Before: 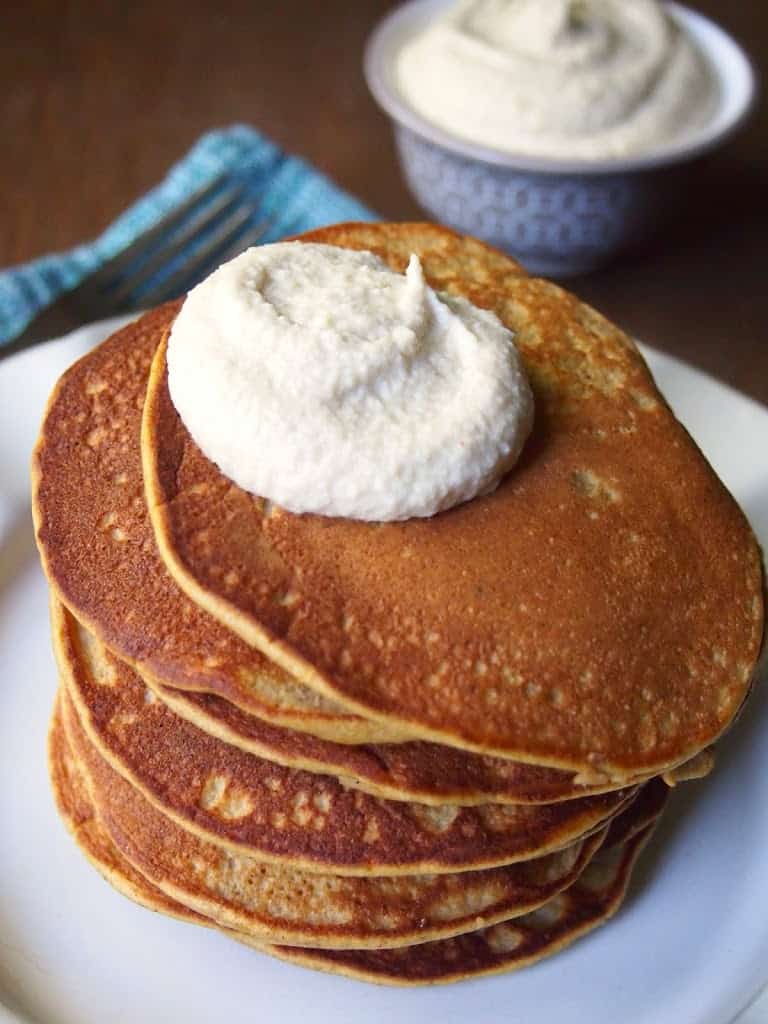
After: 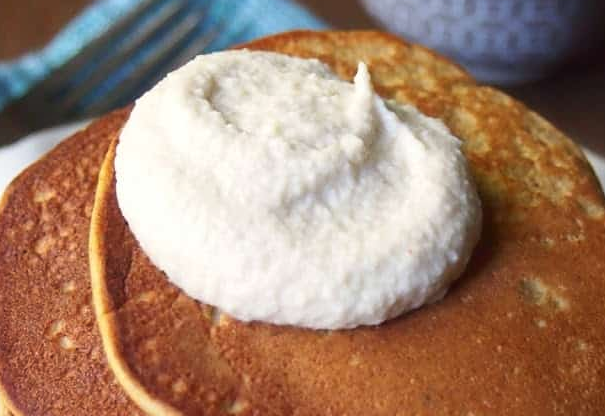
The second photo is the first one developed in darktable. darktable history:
haze removal: strength -0.053, compatibility mode true, adaptive false
crop: left 6.855%, top 18.783%, right 14.292%, bottom 40.545%
